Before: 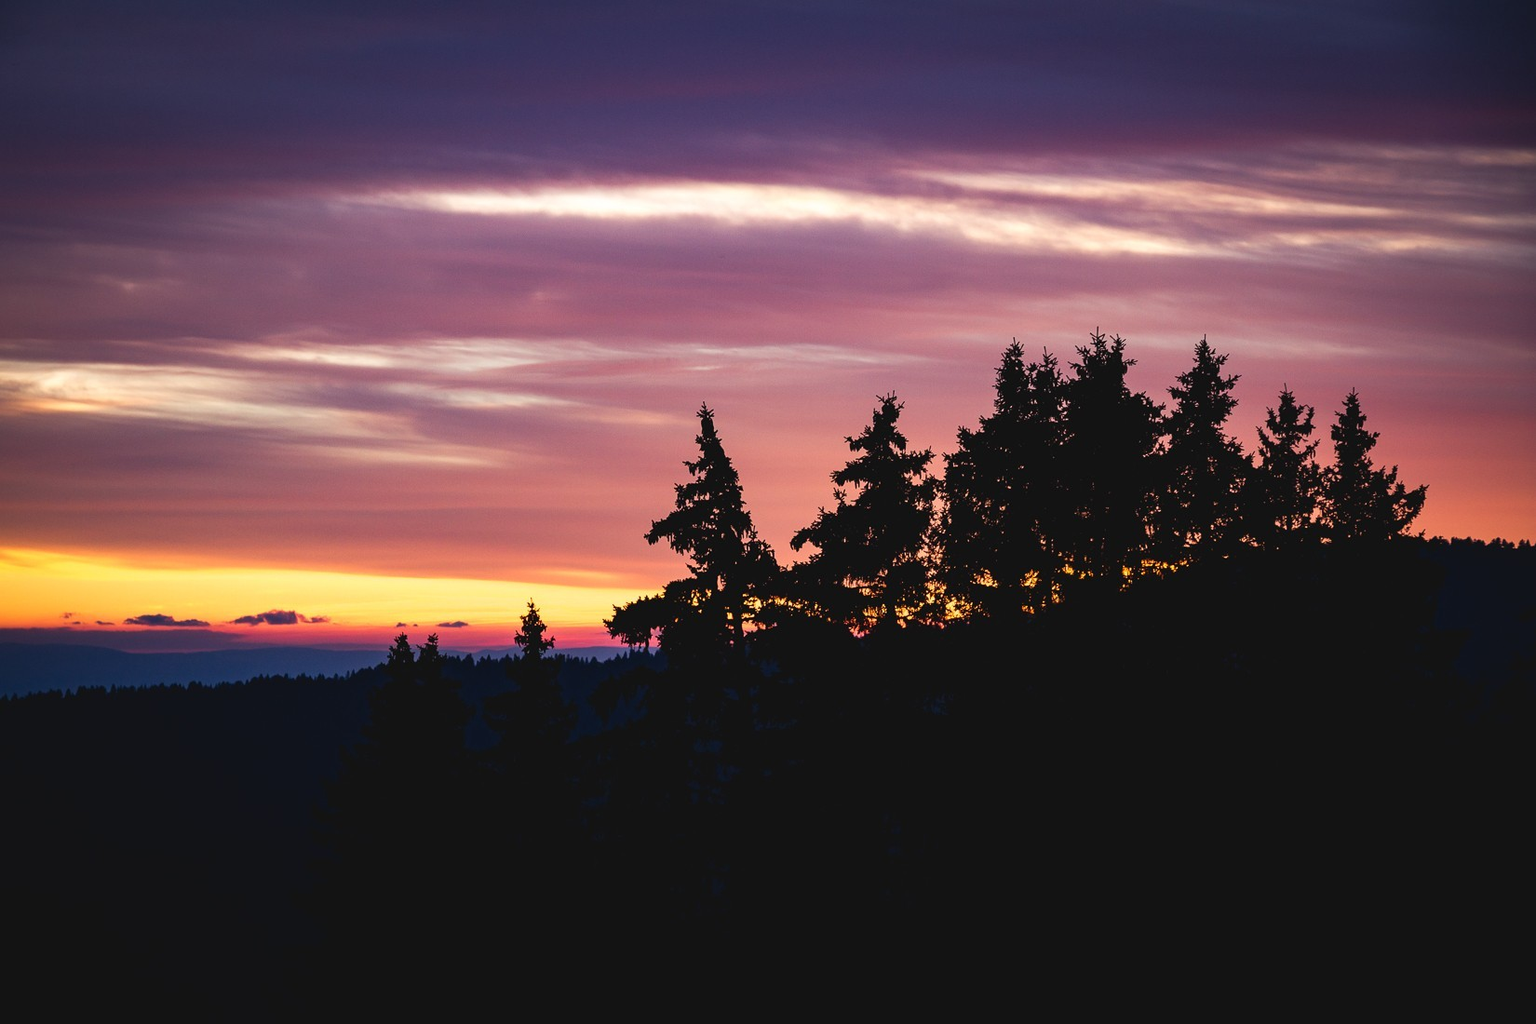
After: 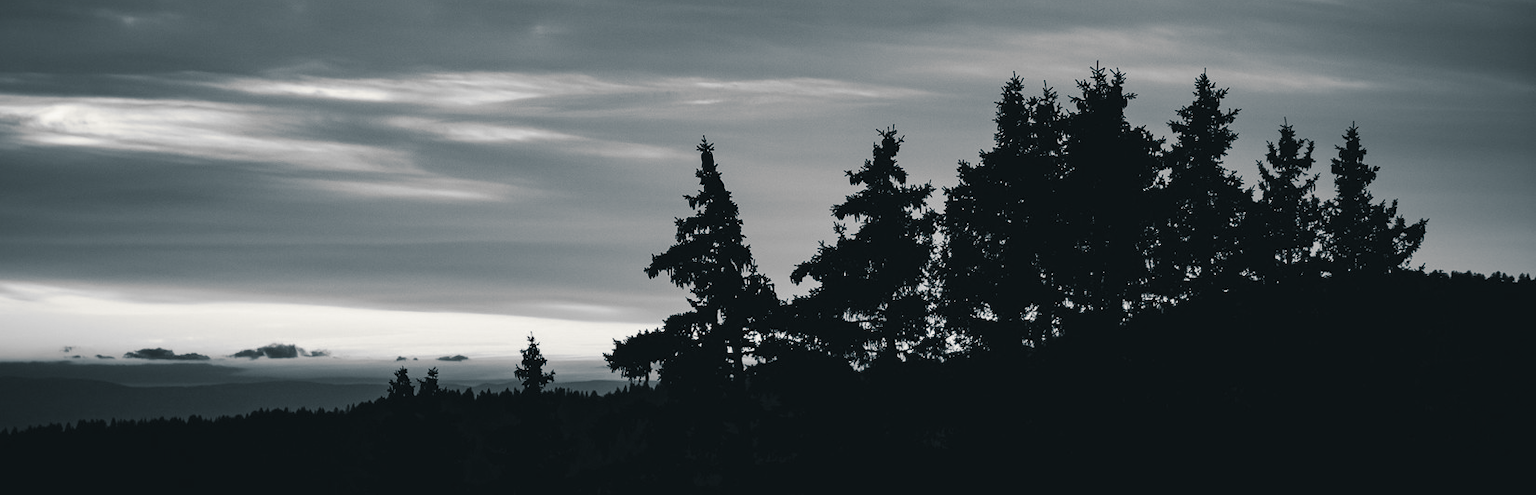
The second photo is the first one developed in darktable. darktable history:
contrast brightness saturation: saturation -1
white balance: emerald 1
crop and rotate: top 26.056%, bottom 25.543%
split-toning: shadows › hue 205.2°, shadows › saturation 0.29, highlights › hue 50.4°, highlights › saturation 0.38, balance -49.9
